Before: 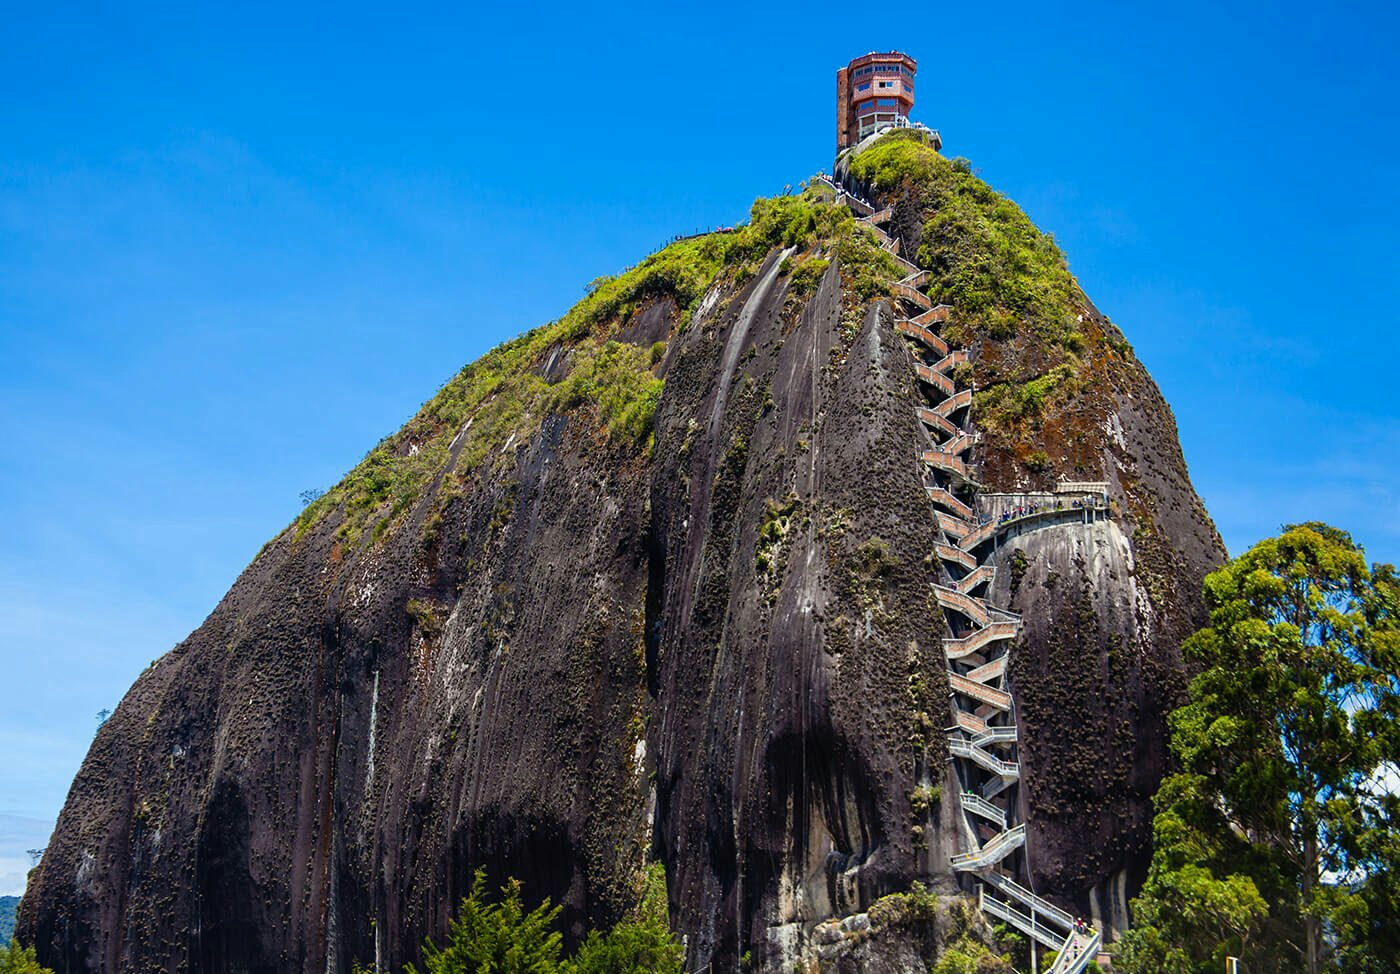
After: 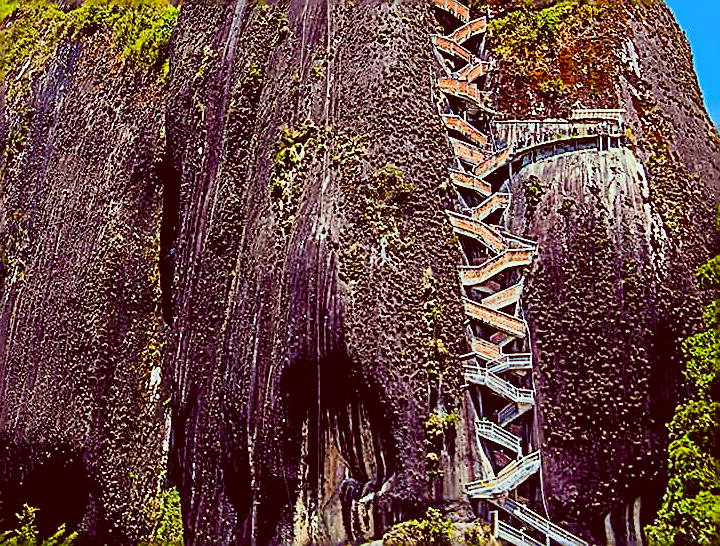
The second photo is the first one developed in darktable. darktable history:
contrast brightness saturation: contrast 0.204, brightness 0.158, saturation 0.224
crop: left 34.679%, top 38.387%, right 13.518%, bottom 5.335%
color balance rgb: shadows lift › luminance -21.408%, shadows lift › chroma 6.556%, shadows lift › hue 270.66°, linear chroma grading › global chroma 15.099%, perceptual saturation grading › global saturation 34.861%, perceptual saturation grading › highlights -29.855%, perceptual saturation grading › shadows 35.877%, global vibrance 20%
sharpen: amount 1.988
filmic rgb: black relative exposure -7.65 EV, white relative exposure 4.56 EV, hardness 3.61
color correction: highlights a* -7.24, highlights b* -0.195, shadows a* 20.56, shadows b* 11.35
